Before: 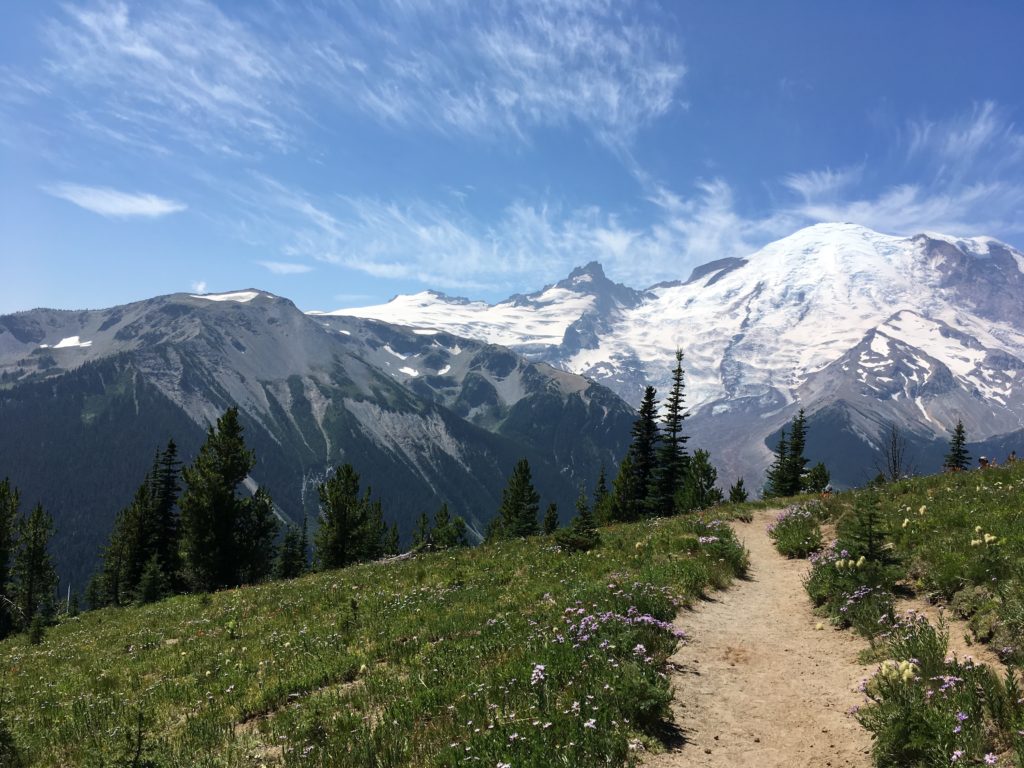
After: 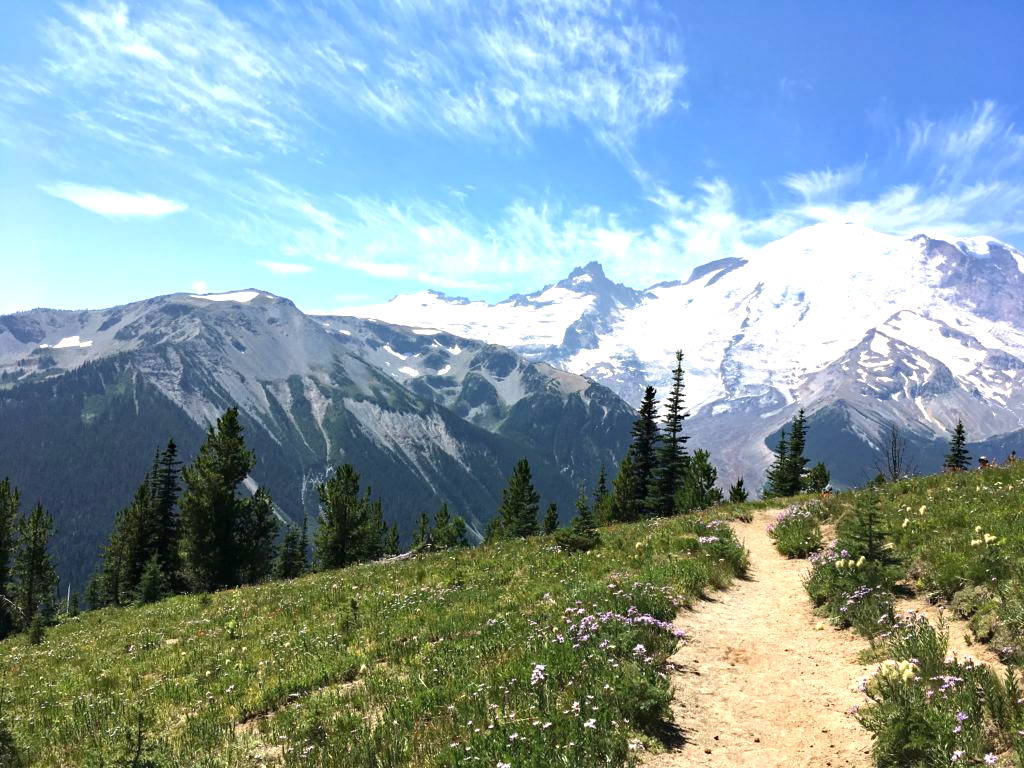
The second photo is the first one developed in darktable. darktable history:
color calibration: x 0.342, y 0.356, temperature 5144.01 K, gamut compression 0.995
local contrast: mode bilateral grid, contrast 15, coarseness 36, detail 105%, midtone range 0.2
haze removal: compatibility mode true, adaptive false
exposure: black level correction 0, exposure 1.012 EV, compensate highlight preservation false
